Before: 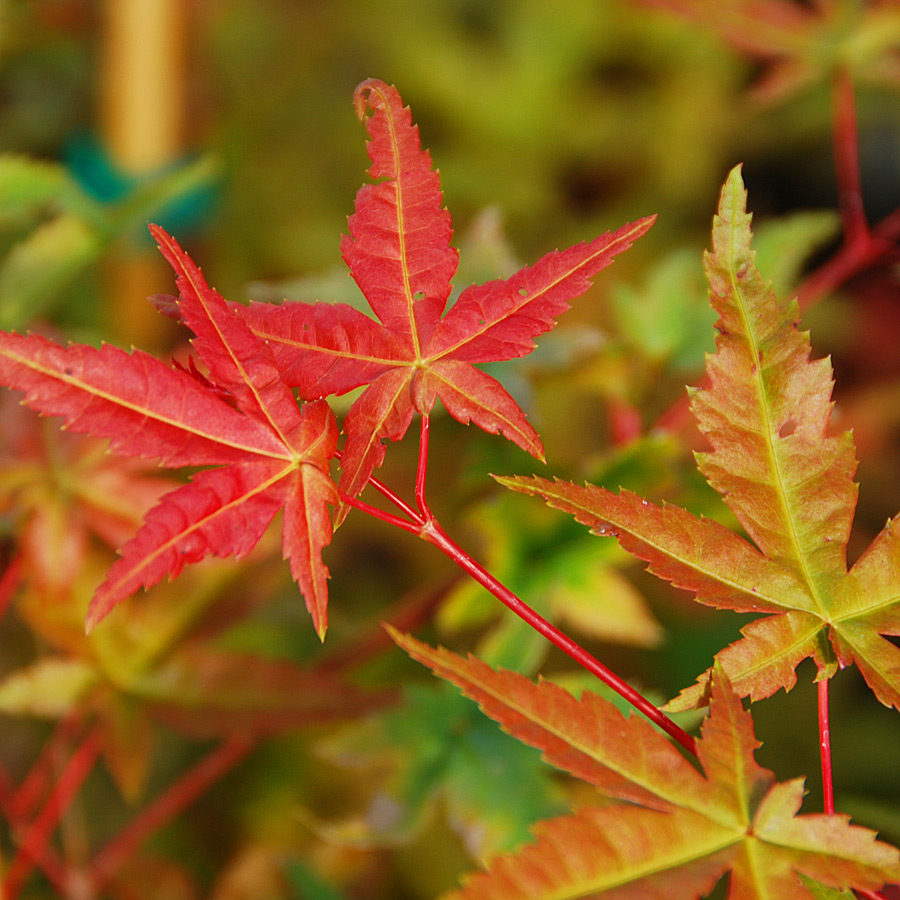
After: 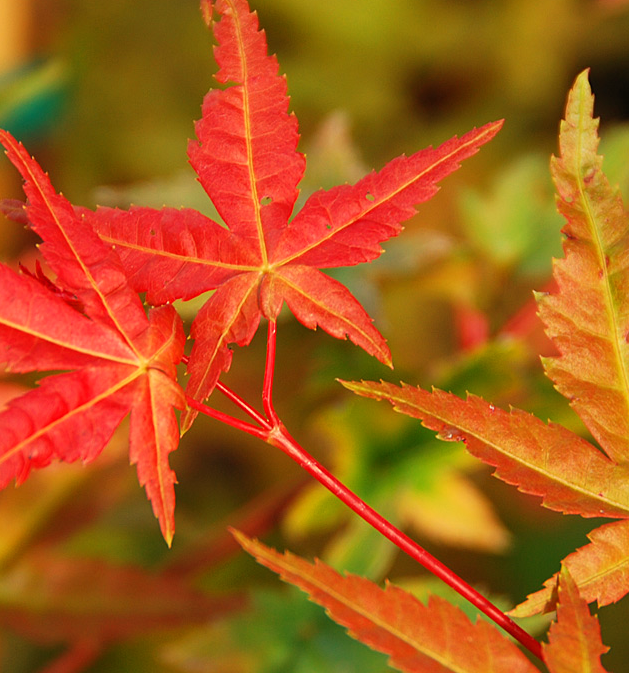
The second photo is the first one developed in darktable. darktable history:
crop and rotate: left 17.046%, top 10.659%, right 12.989%, bottom 14.553%
white balance: red 1.123, blue 0.83
